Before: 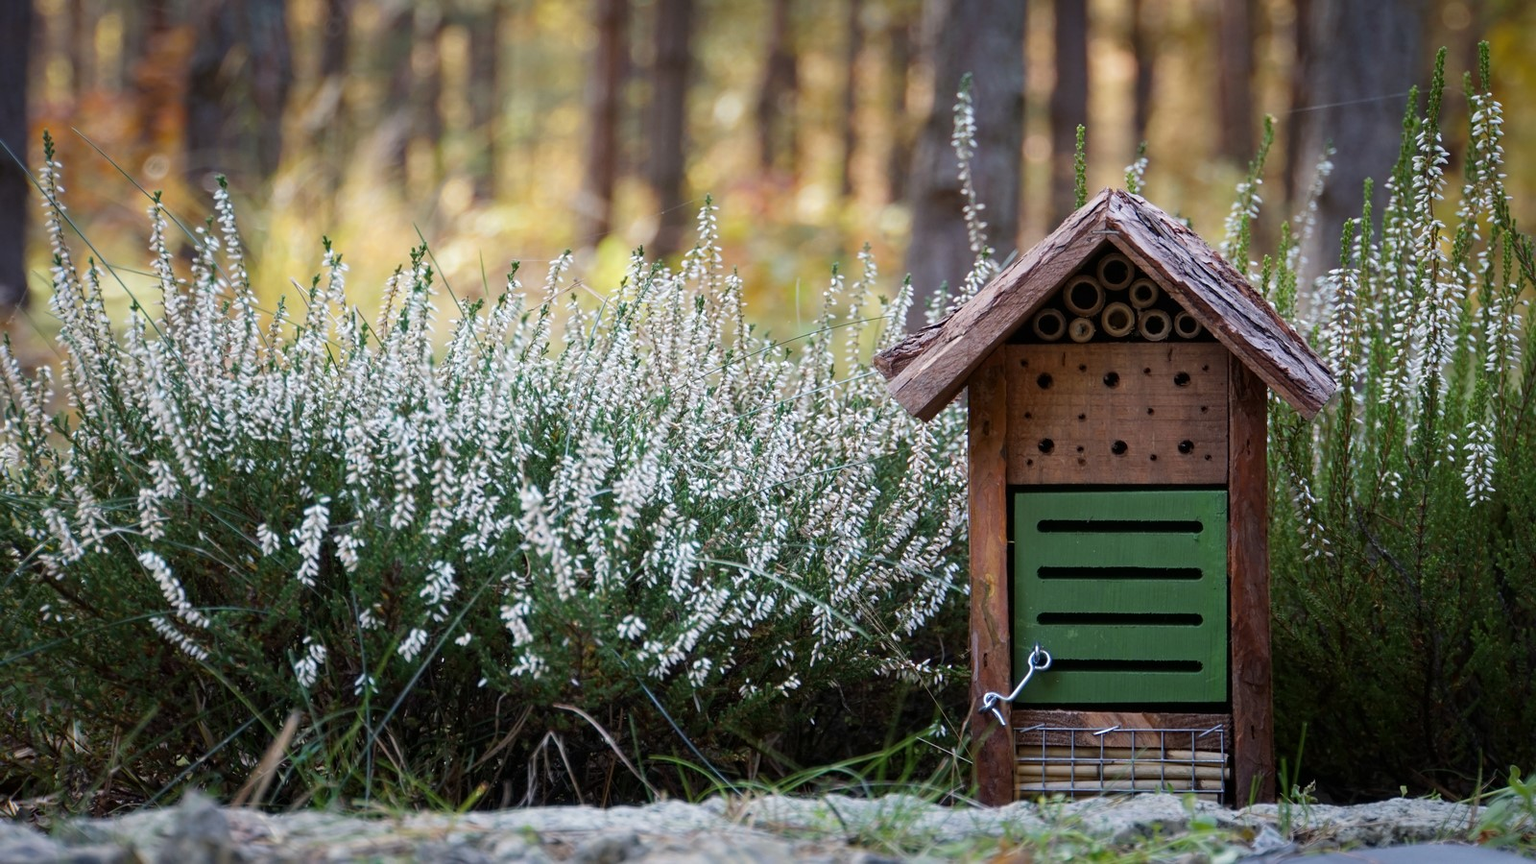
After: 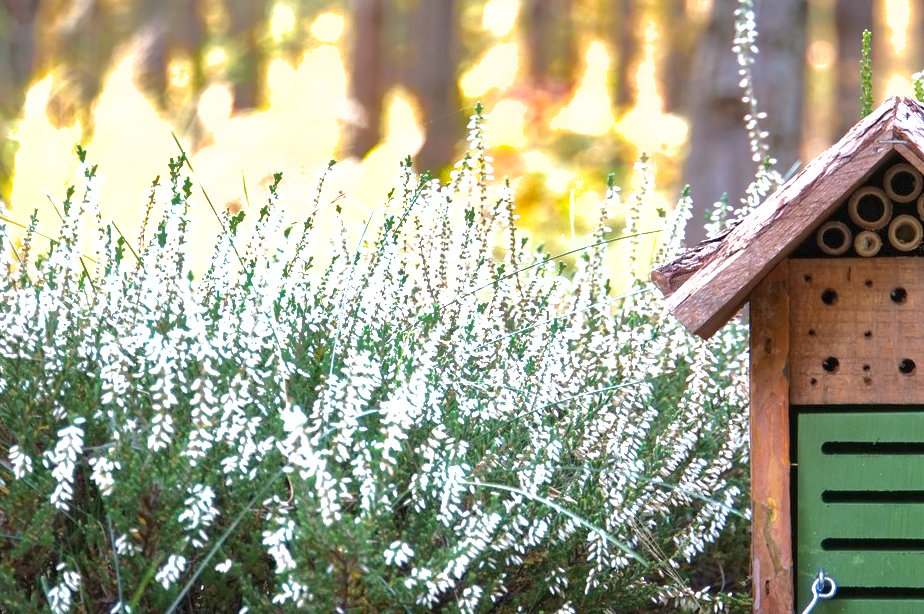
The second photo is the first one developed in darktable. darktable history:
shadows and highlights: shadows 40, highlights -60
crop: left 16.202%, top 11.208%, right 26.045%, bottom 20.557%
exposure: black level correction 0, exposure 1.379 EV, compensate exposure bias true, compensate highlight preservation false
